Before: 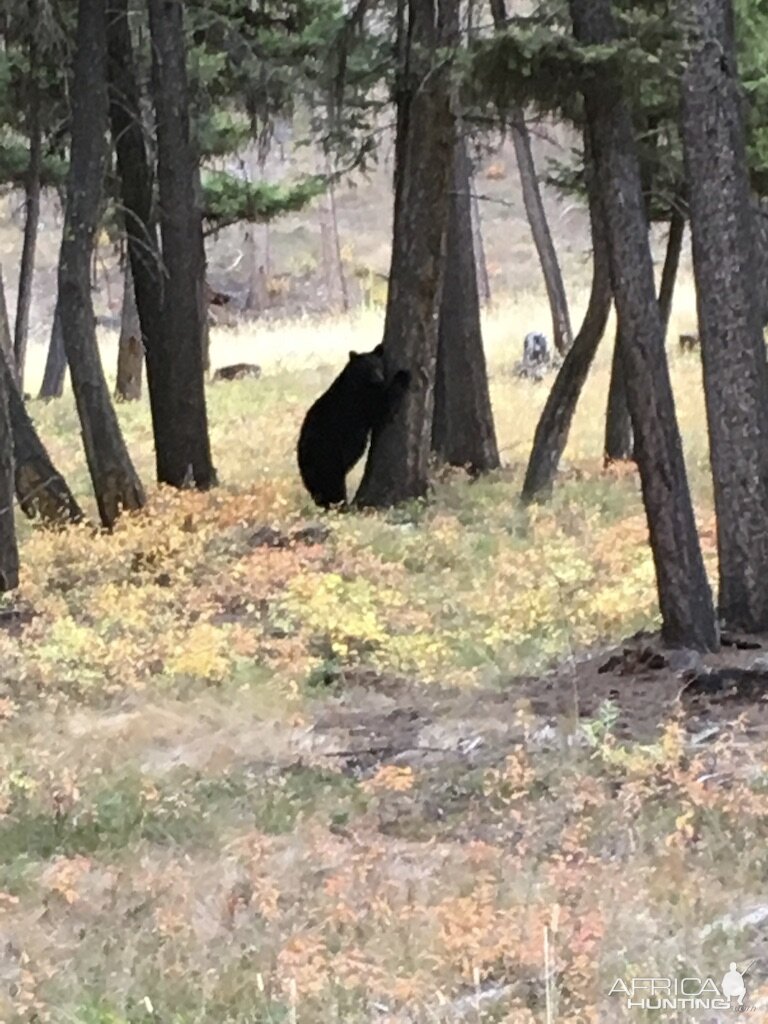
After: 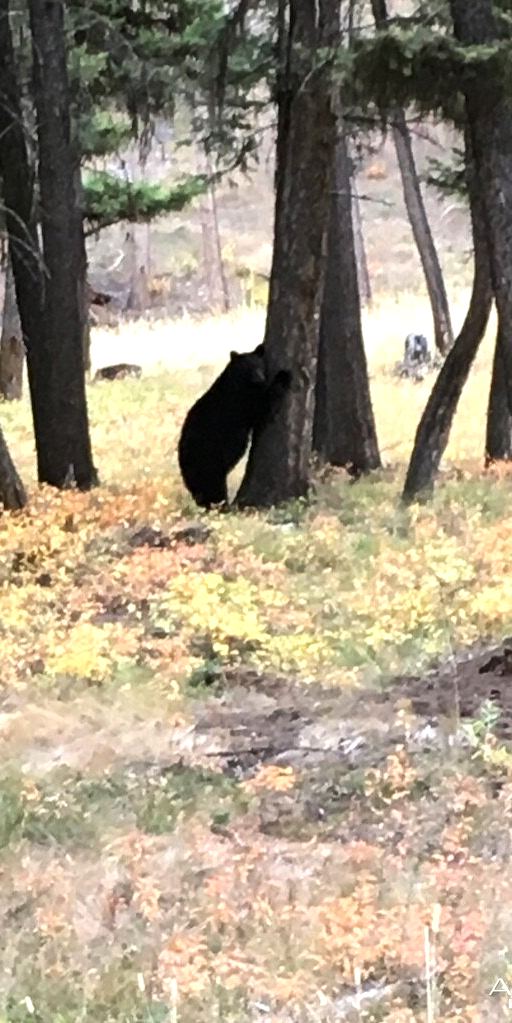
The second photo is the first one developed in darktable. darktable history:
crop and rotate: left 15.546%, right 17.787%
tone equalizer: -8 EV -0.417 EV, -7 EV -0.389 EV, -6 EV -0.333 EV, -5 EV -0.222 EV, -3 EV 0.222 EV, -2 EV 0.333 EV, -1 EV 0.389 EV, +0 EV 0.417 EV, edges refinement/feathering 500, mask exposure compensation -1.57 EV, preserve details no
local contrast: mode bilateral grid, contrast 20, coarseness 50, detail 120%, midtone range 0.2
